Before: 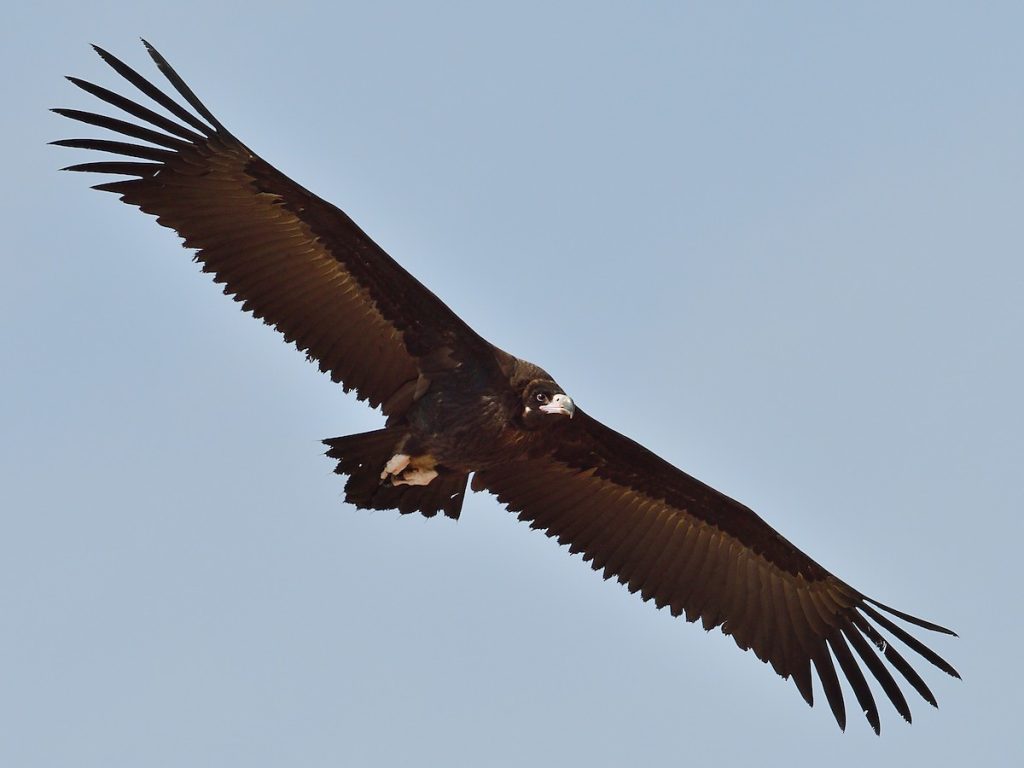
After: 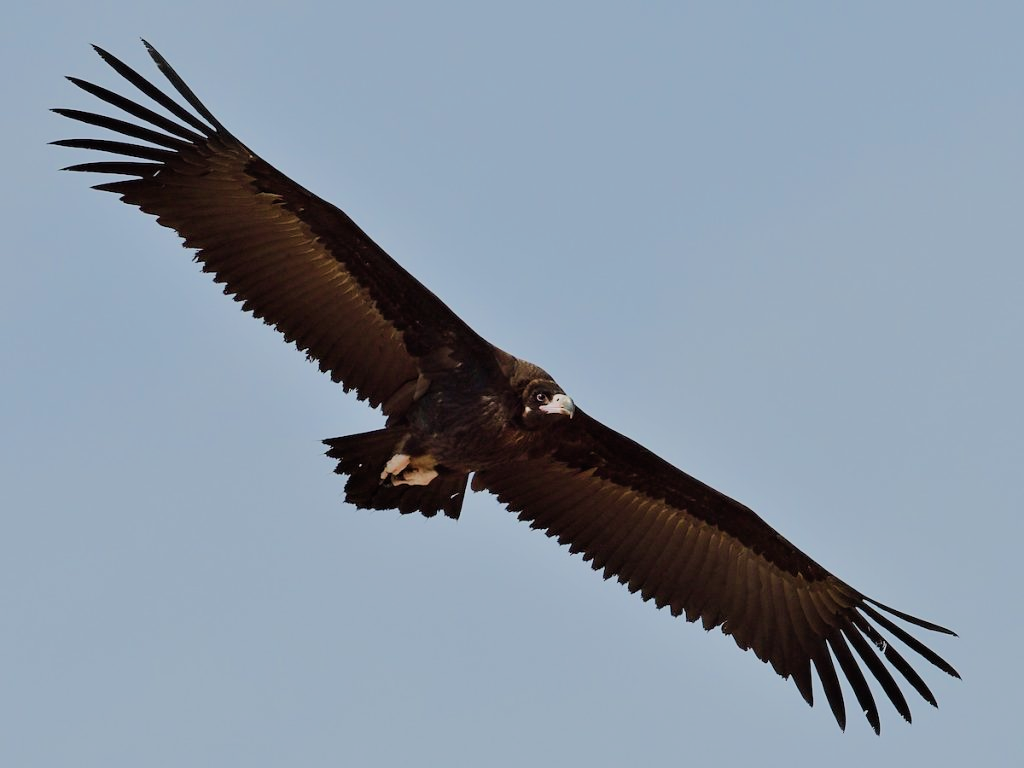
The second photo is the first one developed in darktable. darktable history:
velvia: on, module defaults
filmic rgb: black relative exposure -7.65 EV, white relative exposure 4.56 EV, hardness 3.61
